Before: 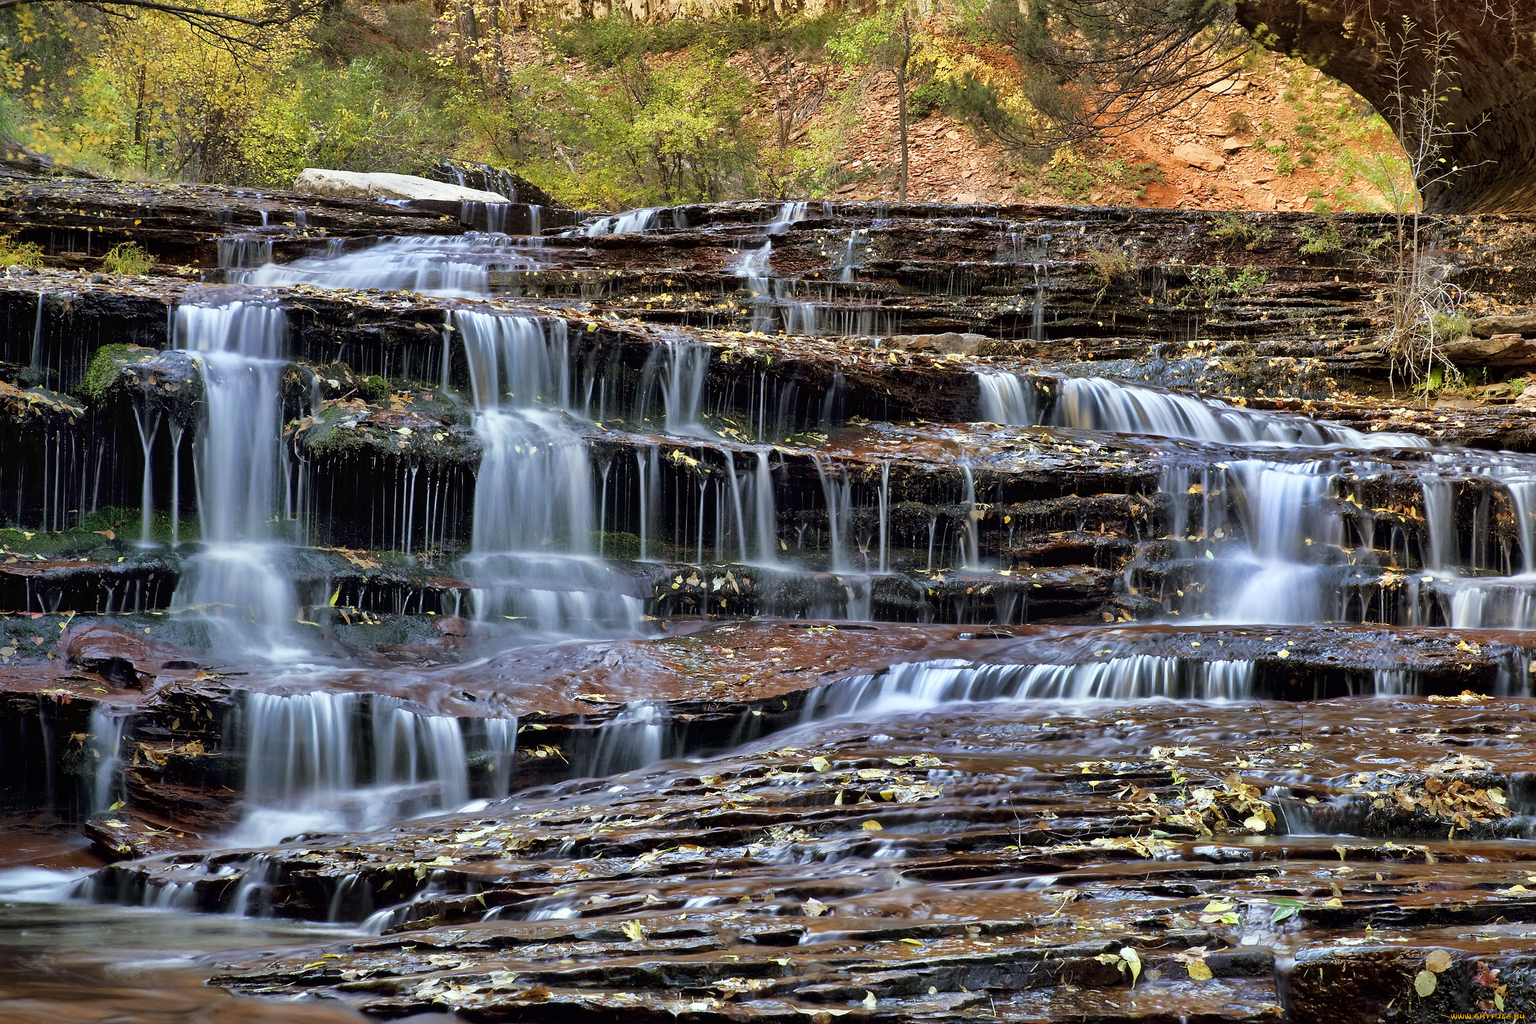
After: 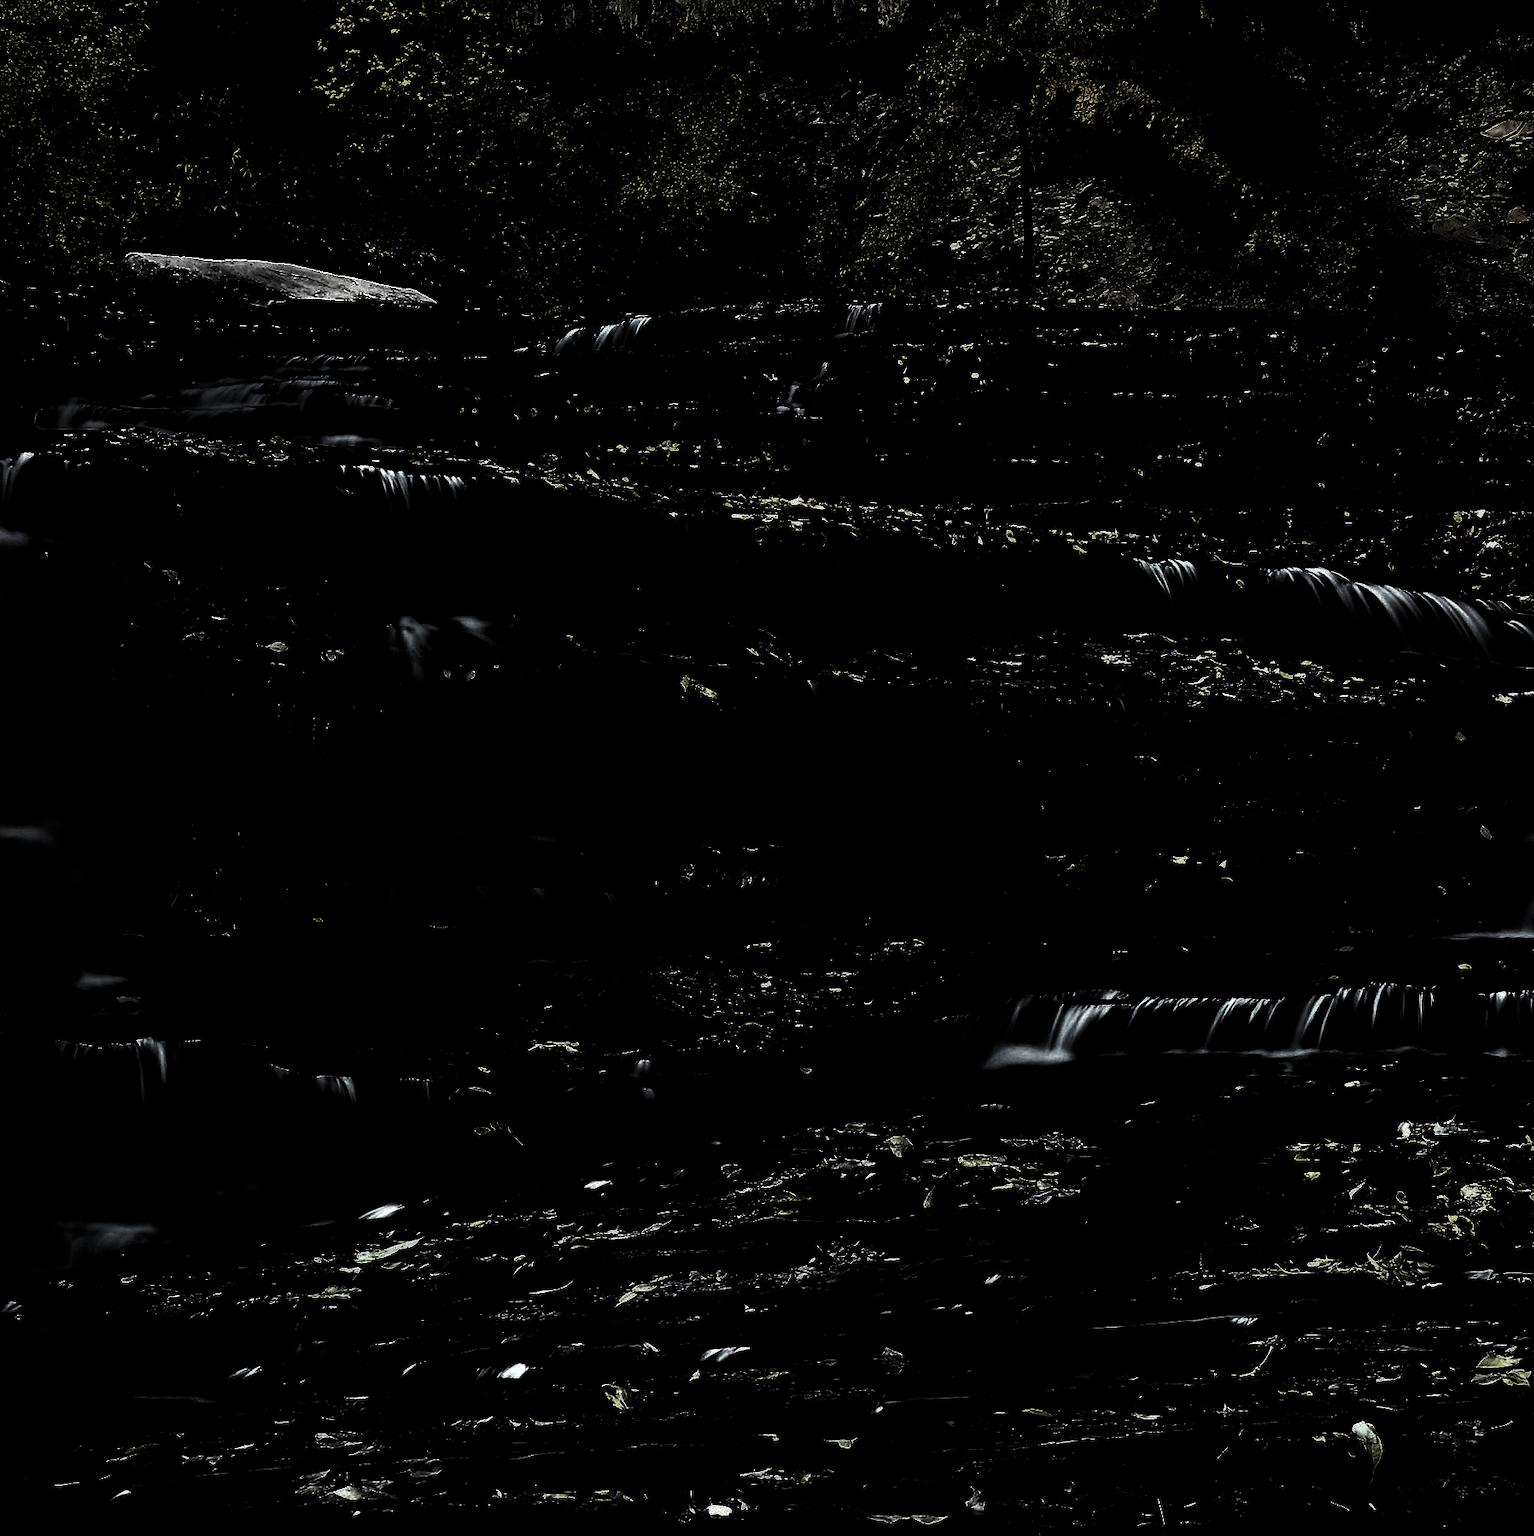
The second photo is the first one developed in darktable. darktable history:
levels: levels [0.721, 0.937, 0.997]
haze removal: compatibility mode true, adaptive false
crop and rotate: left 14.3%, right 19.13%
